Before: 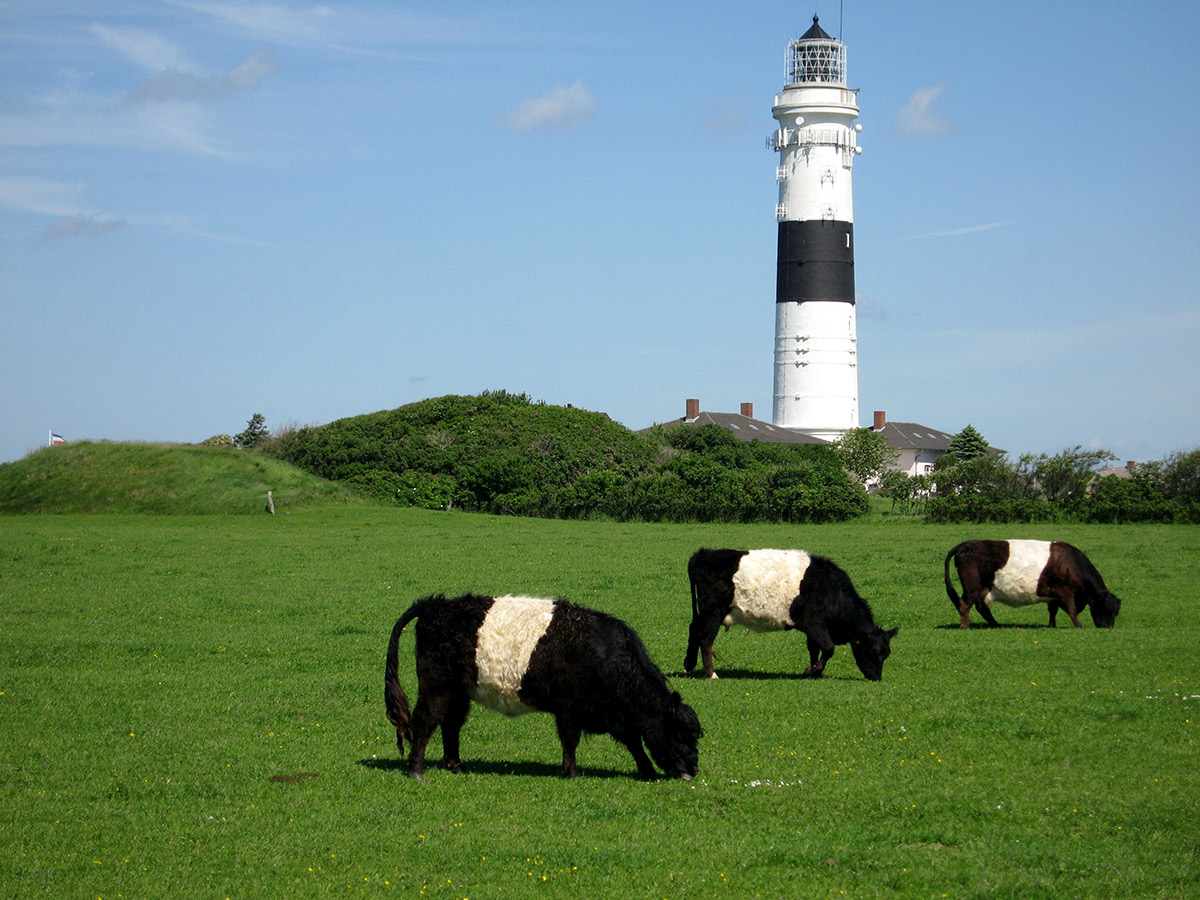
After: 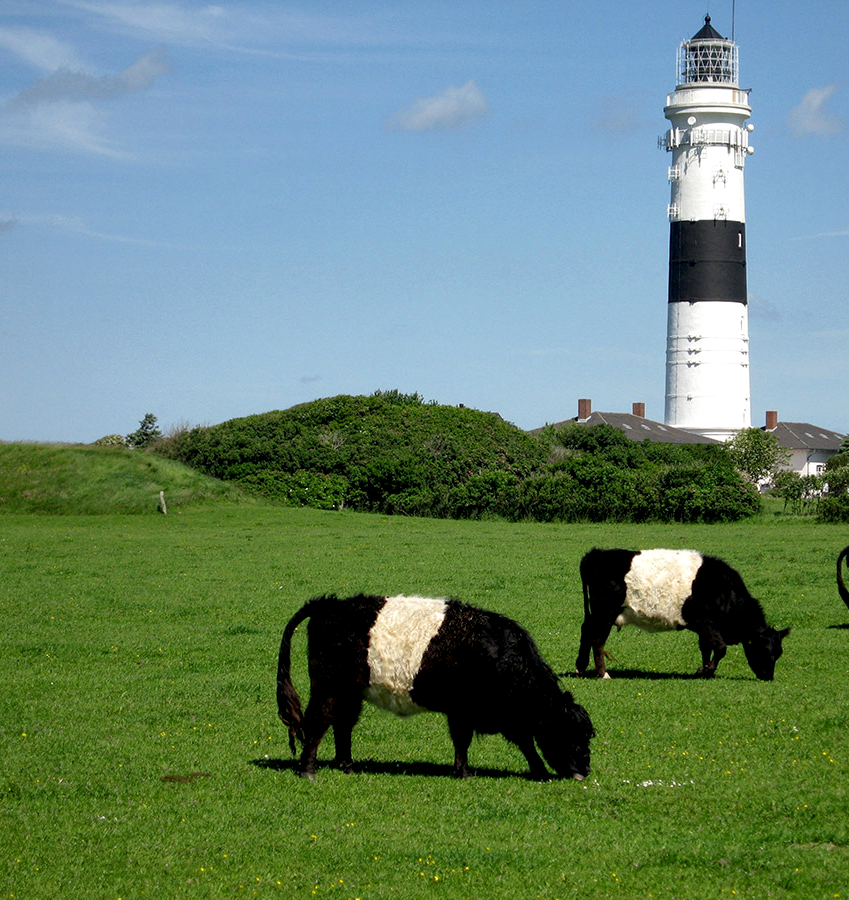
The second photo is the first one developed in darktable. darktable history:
exposure: black level correction 0.005, exposure 0.014 EV, compensate highlight preservation false
crop and rotate: left 9.061%, right 20.142%
shadows and highlights: shadows 32.83, highlights -47.7, soften with gaussian
local contrast: highlights 100%, shadows 100%, detail 120%, midtone range 0.2
